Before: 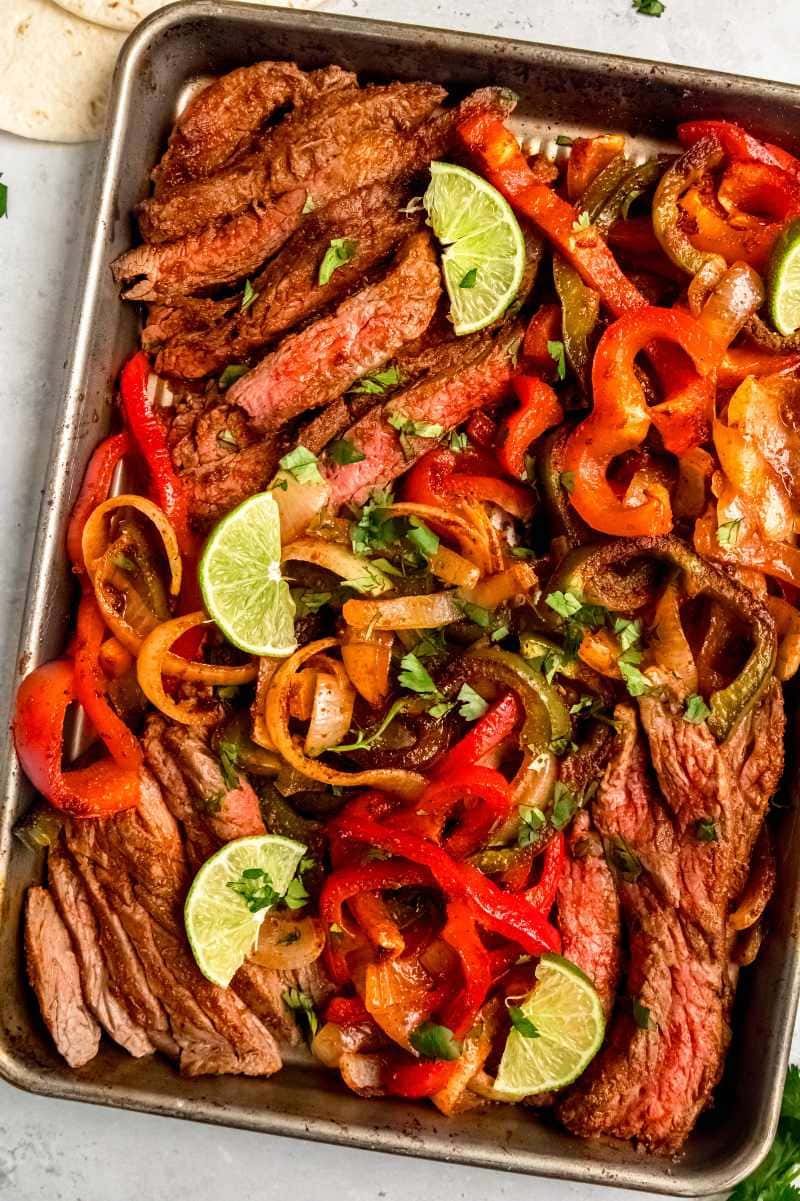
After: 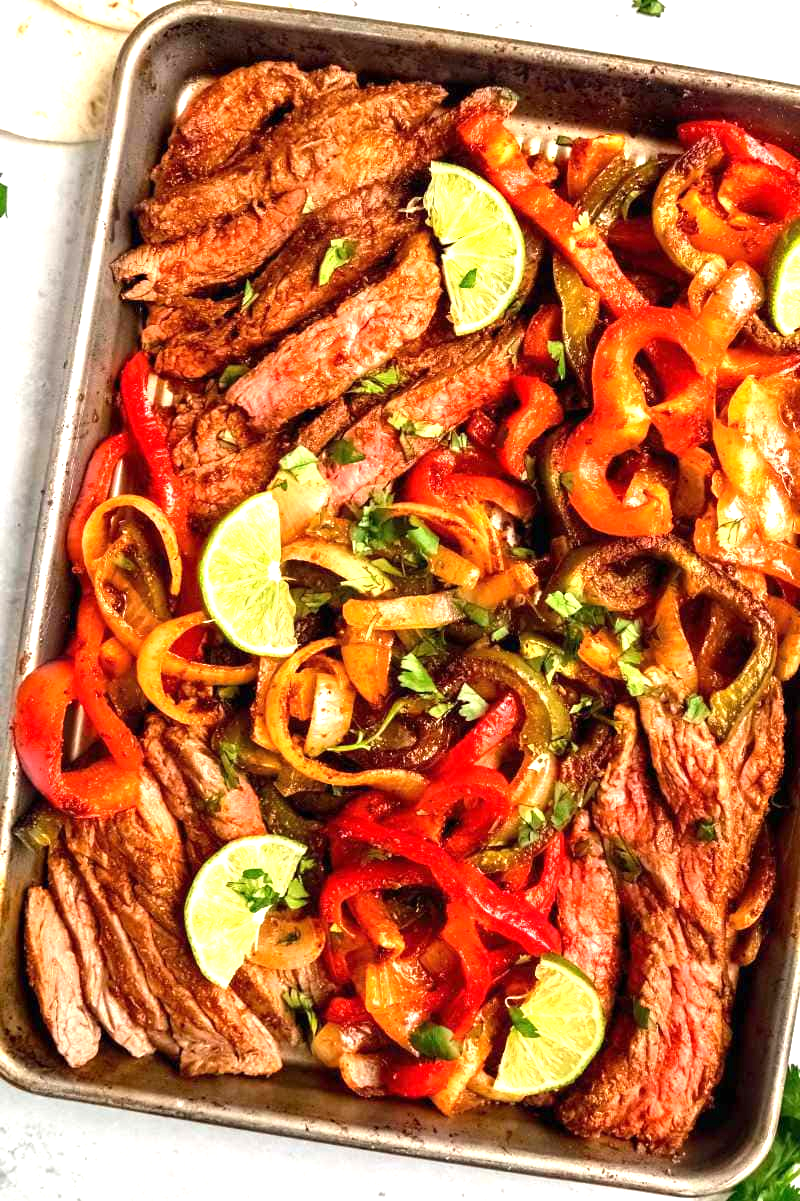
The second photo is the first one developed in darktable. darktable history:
exposure: exposure 0.918 EV, compensate exposure bias true, compensate highlight preservation false
